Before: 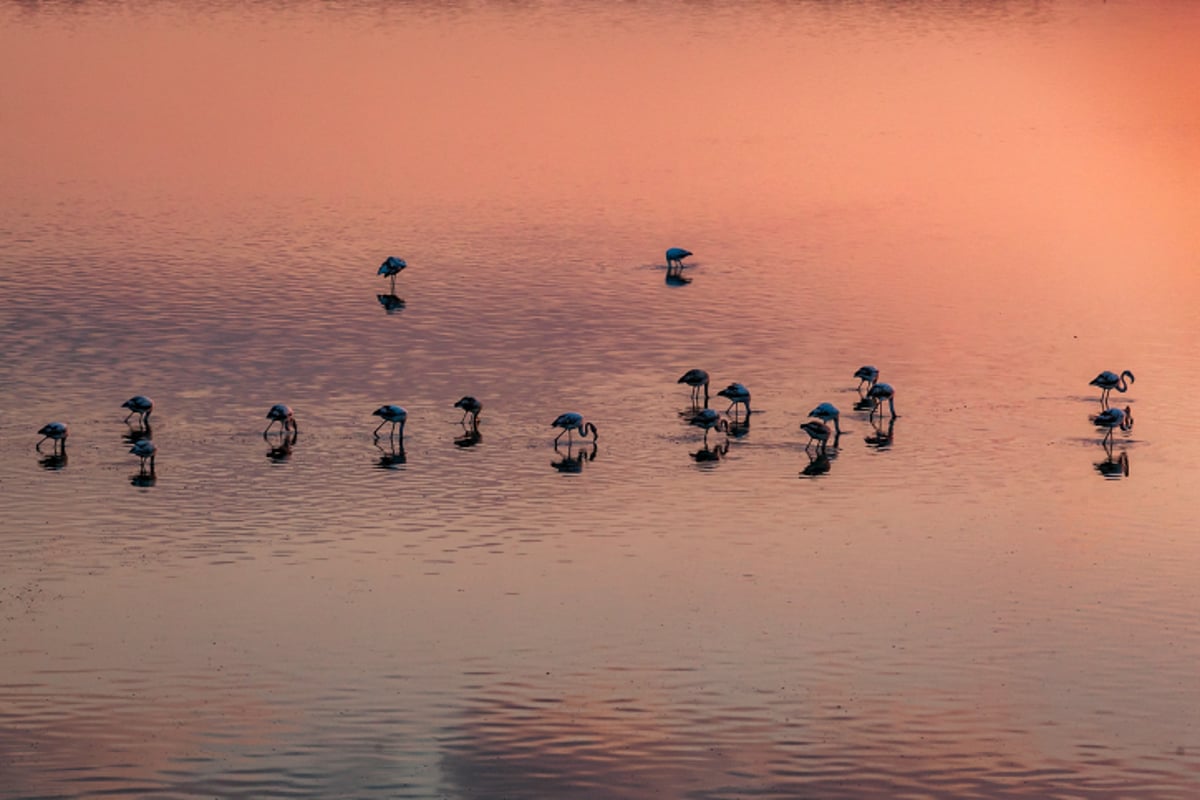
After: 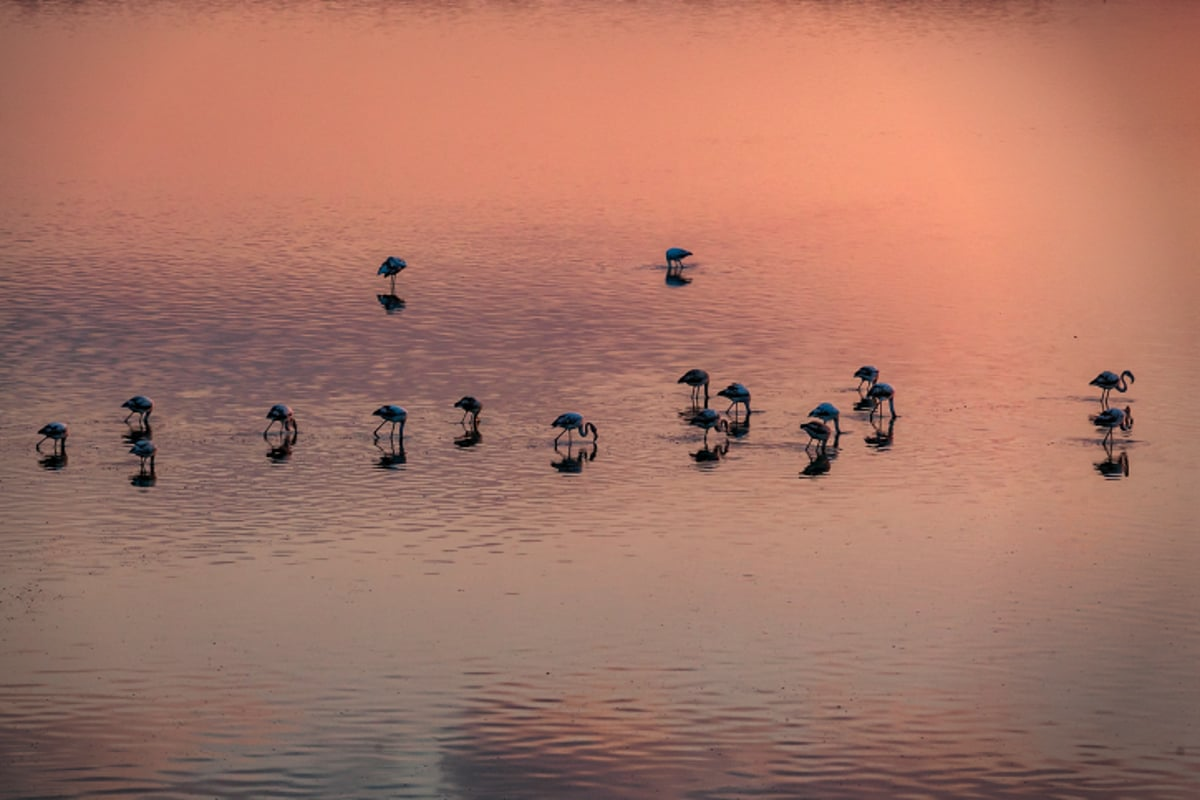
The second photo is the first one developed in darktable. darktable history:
vignetting: fall-off radius 31.8%, brightness -0.435, saturation -0.191, center (-0.122, -0.002)
